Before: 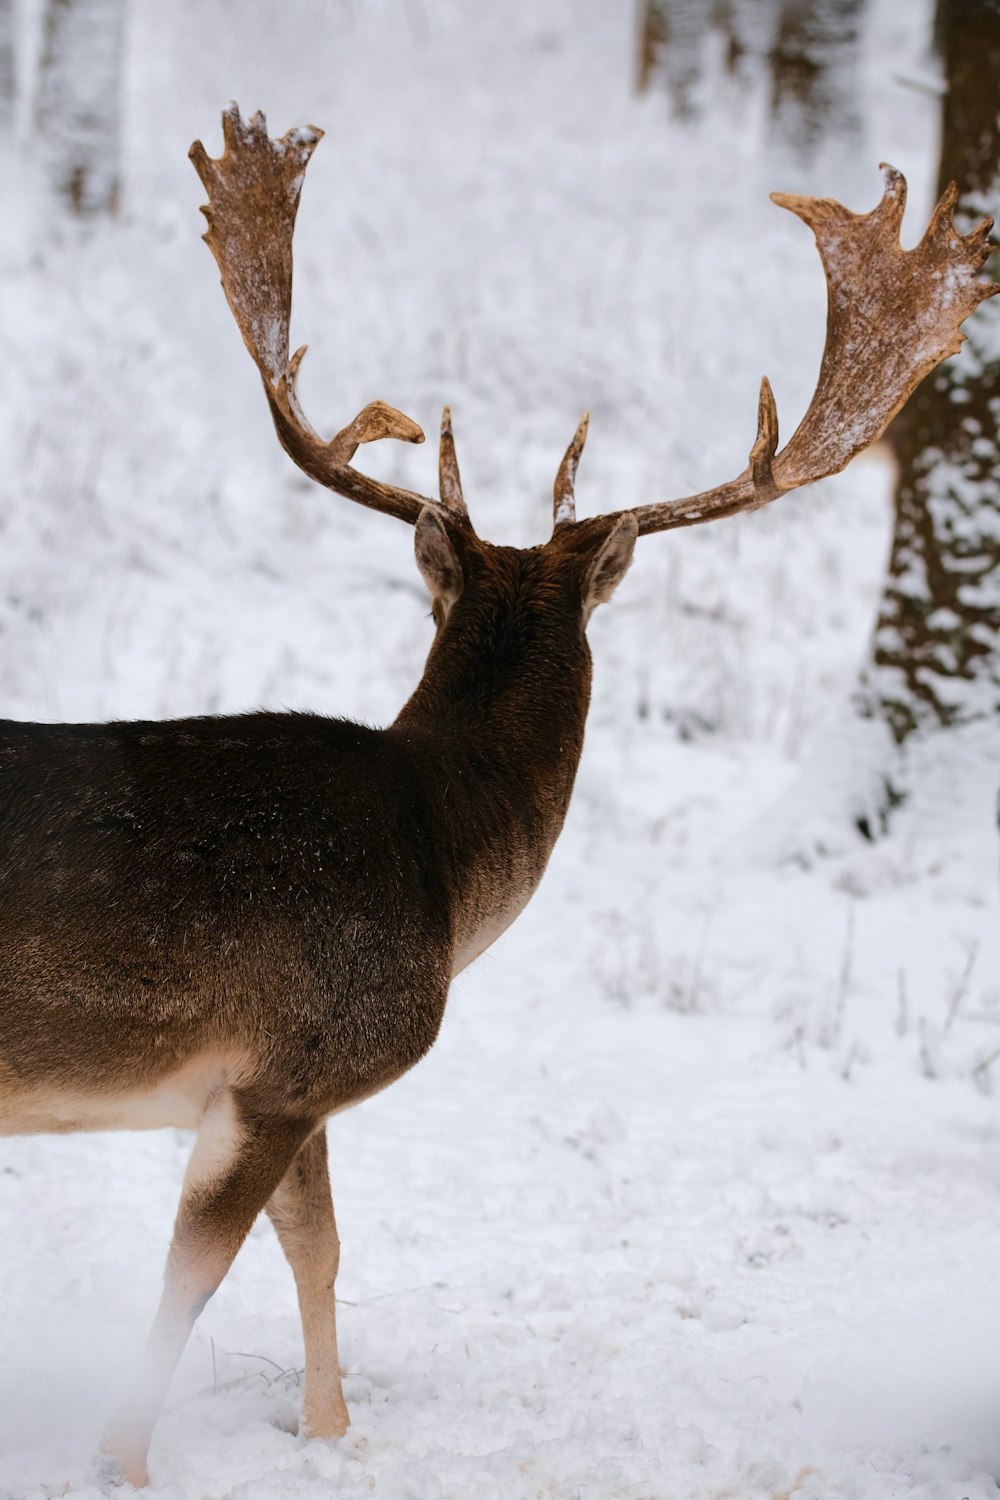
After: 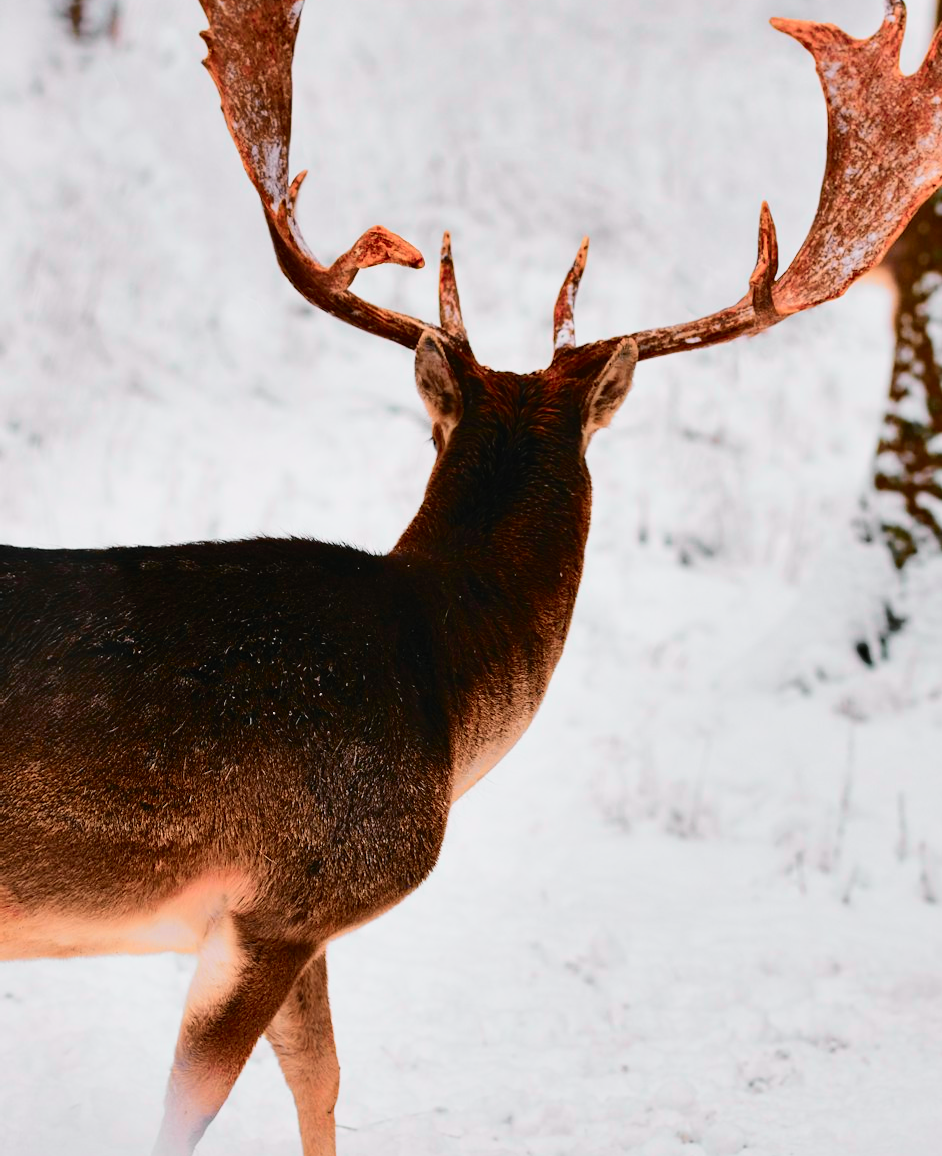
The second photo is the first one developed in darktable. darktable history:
shadows and highlights: shadows 12, white point adjustment 1.2, soften with gaussian
crop and rotate: angle 0.03°, top 11.643%, right 5.651%, bottom 11.189%
base curve: curves: ch0 [(0, 0) (0.088, 0.125) (0.176, 0.251) (0.354, 0.501) (0.613, 0.749) (1, 0.877)], preserve colors none
exposure: exposure -0.582 EV, compensate highlight preservation false
color zones: curves: ch1 [(0.263, 0.53) (0.376, 0.287) (0.487, 0.512) (0.748, 0.547) (1, 0.513)]; ch2 [(0.262, 0.45) (0.751, 0.477)], mix 31.98%
tone curve: curves: ch0 [(0, 0.014) (0.12, 0.096) (0.386, 0.49) (0.54, 0.684) (0.751, 0.855) (0.89, 0.943) (0.998, 0.989)]; ch1 [(0, 0) (0.133, 0.099) (0.437, 0.41) (0.5, 0.5) (0.517, 0.536) (0.548, 0.575) (0.582, 0.639) (0.627, 0.692) (0.836, 0.868) (1, 1)]; ch2 [(0, 0) (0.374, 0.341) (0.456, 0.443) (0.478, 0.49) (0.501, 0.5) (0.528, 0.538) (0.55, 0.6) (0.572, 0.633) (0.702, 0.775) (1, 1)], color space Lab, independent channels, preserve colors none
